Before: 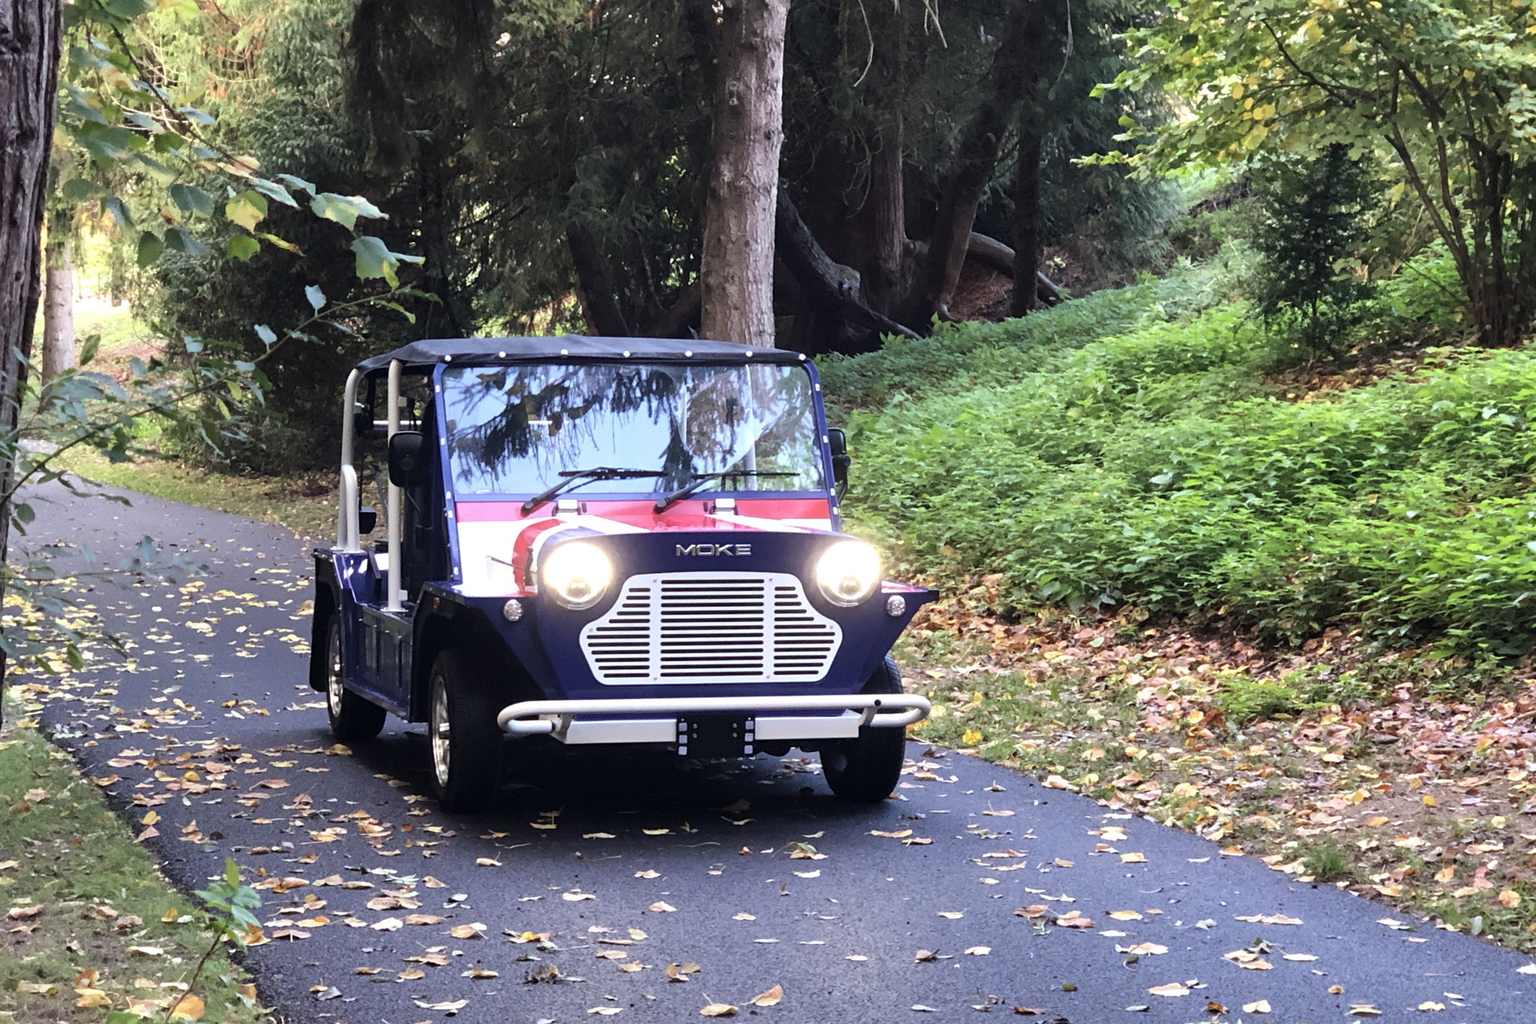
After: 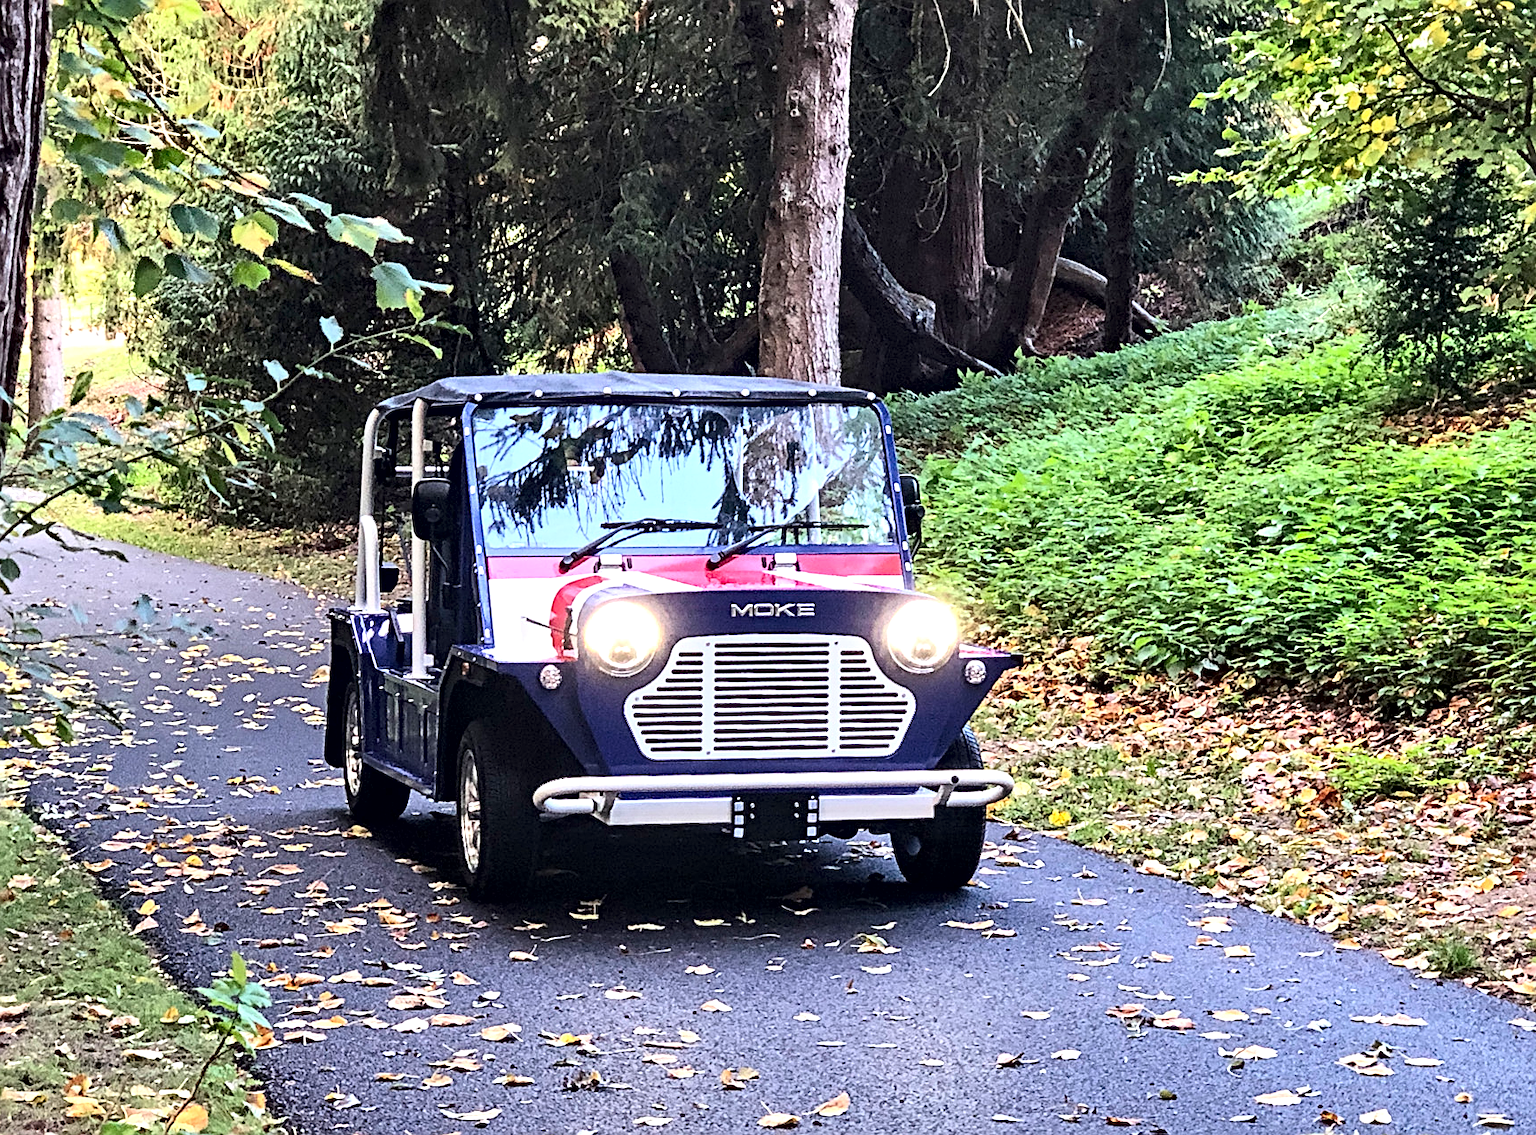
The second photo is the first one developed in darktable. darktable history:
contrast equalizer: y [[0.5, 0.542, 0.583, 0.625, 0.667, 0.708], [0.5 ×6], [0.5 ×6], [0 ×6], [0 ×6]]
contrast brightness saturation: contrast 0.205, brightness 0.162, saturation 0.221
sharpen: on, module defaults
crop and rotate: left 1.145%, right 8.655%
